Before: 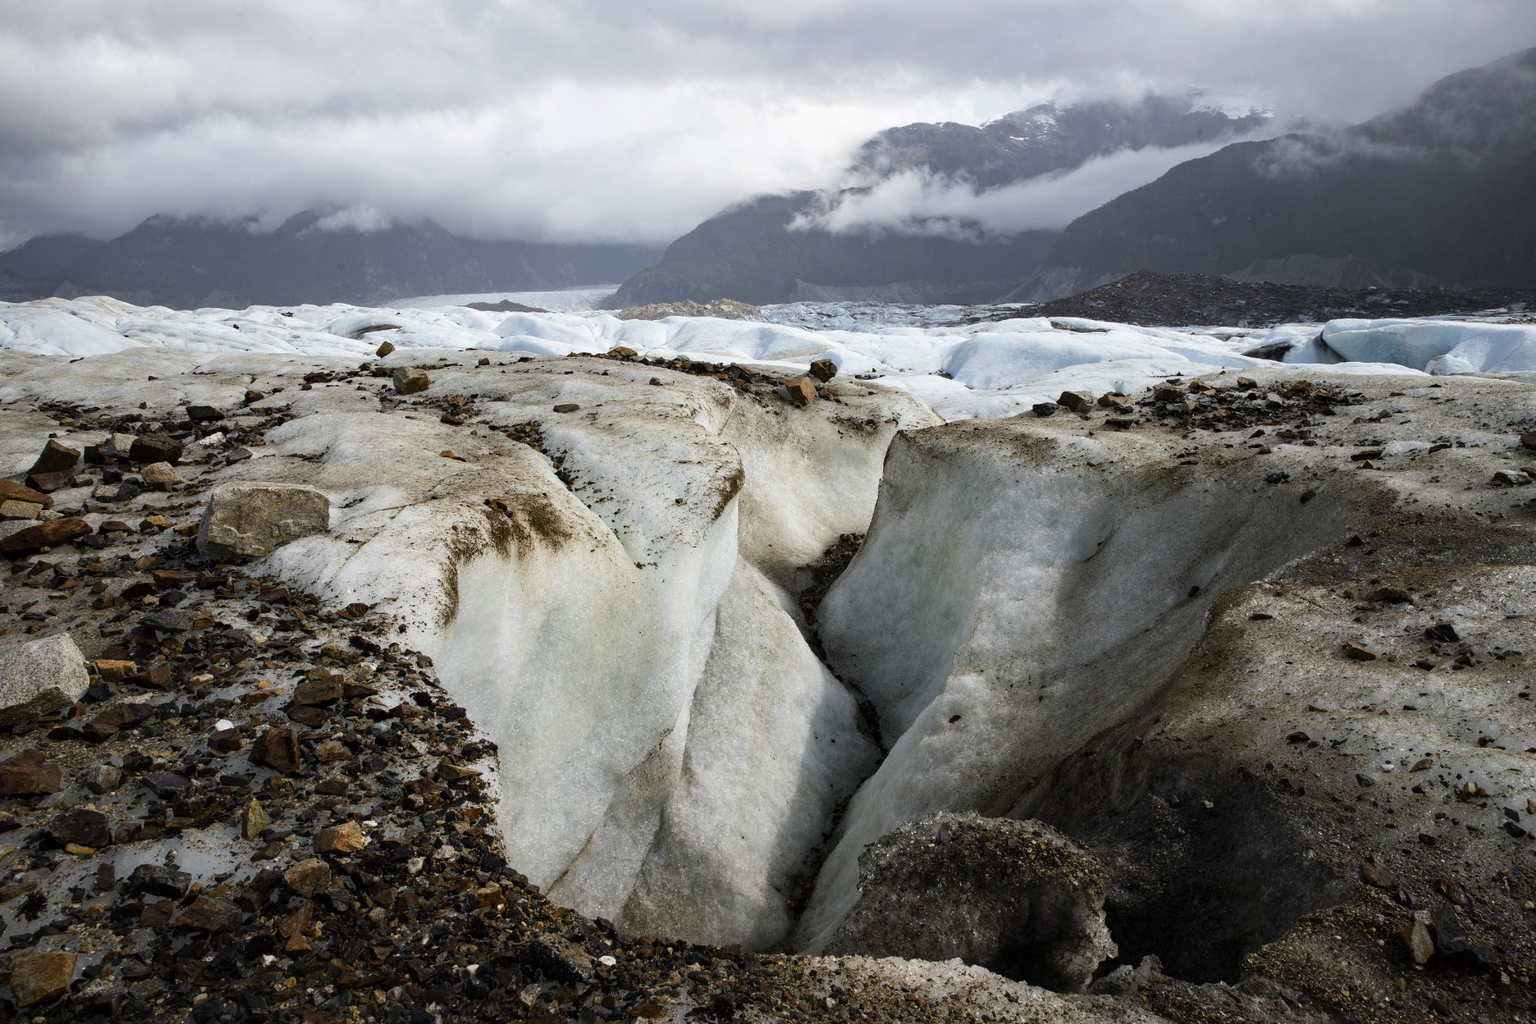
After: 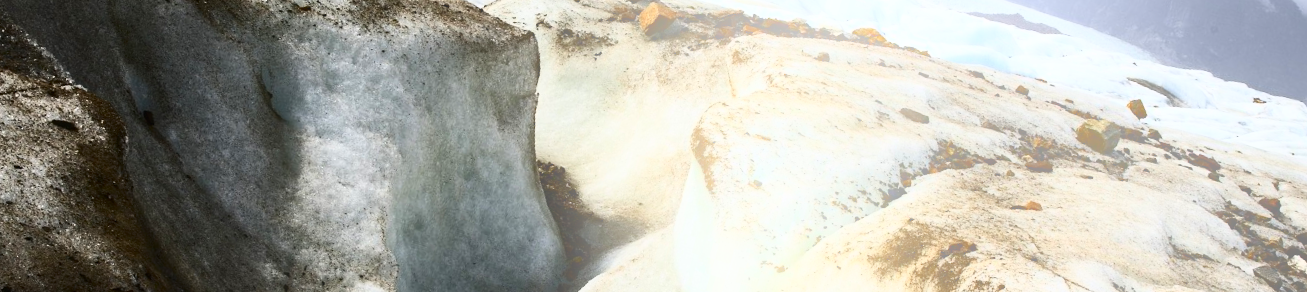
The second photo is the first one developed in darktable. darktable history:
crop and rotate: angle 16.12°, top 30.835%, bottom 35.653%
white balance: emerald 1
contrast brightness saturation: contrast 0.4, brightness 0.05, saturation 0.25
bloom: on, module defaults
